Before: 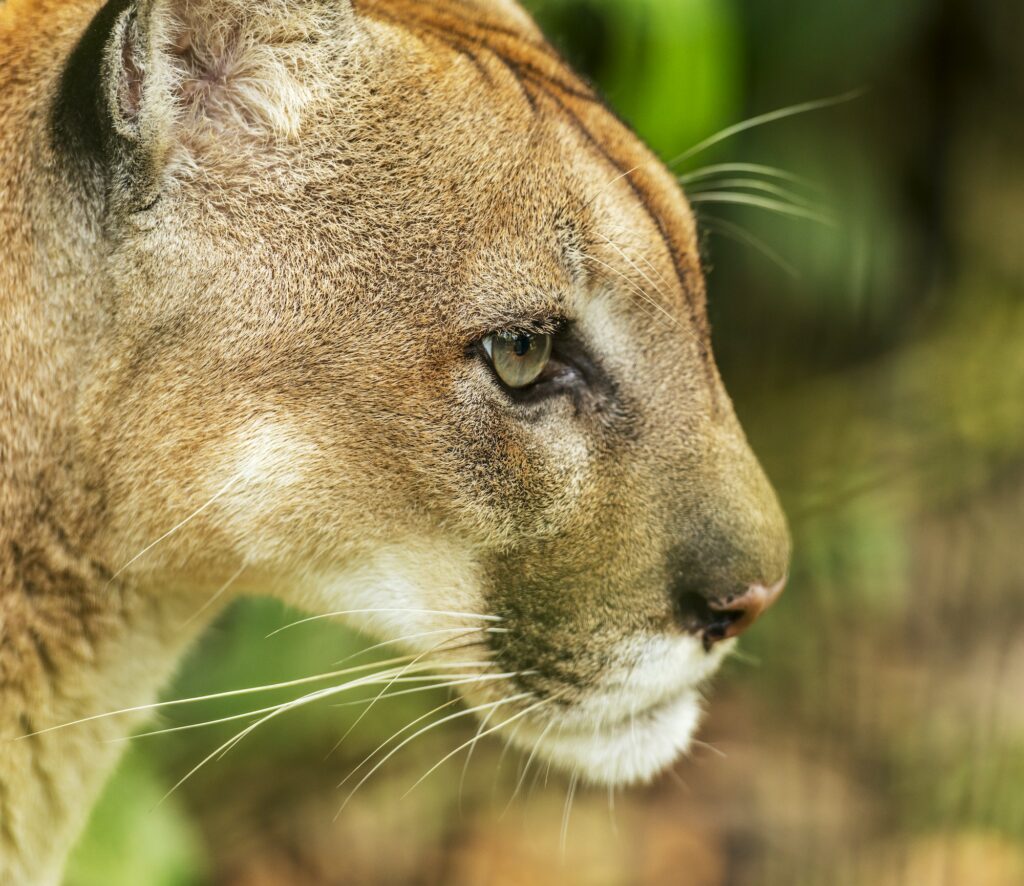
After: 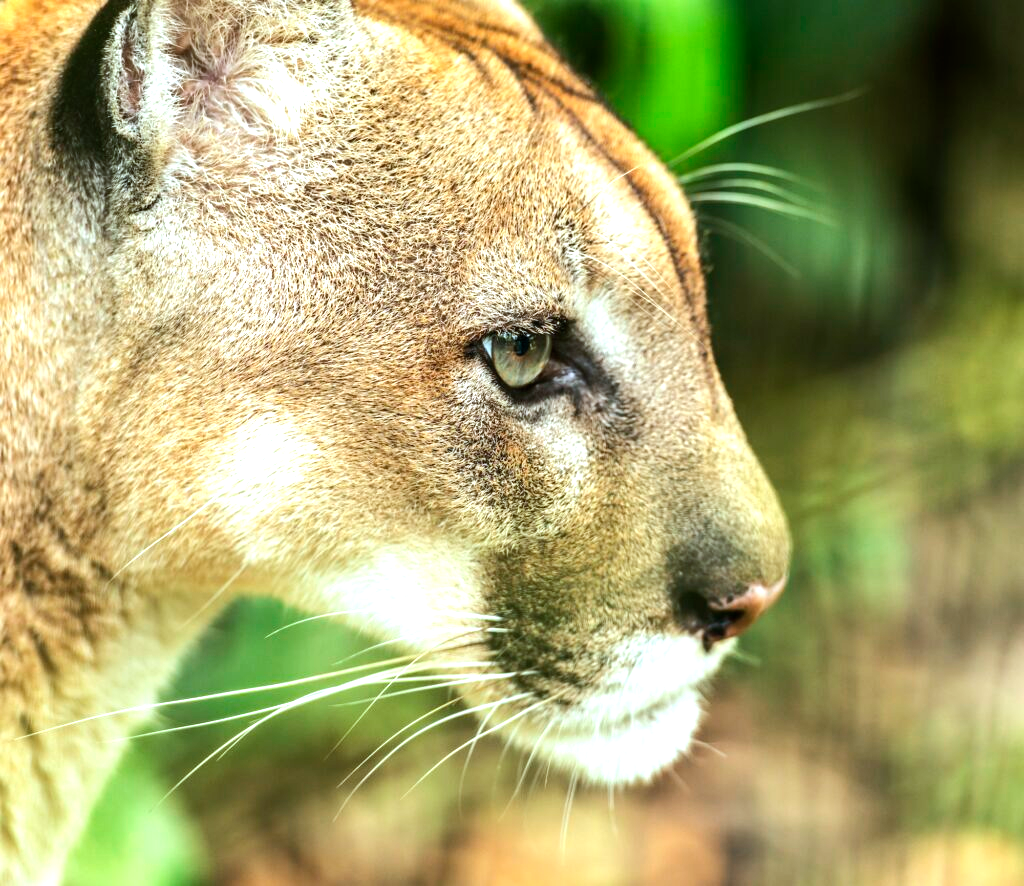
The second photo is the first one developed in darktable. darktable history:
exposure: black level correction 0, exposure 0.499 EV, compensate highlight preservation false
tone equalizer: -8 EV -0.43 EV, -7 EV -0.422 EV, -6 EV -0.304 EV, -5 EV -0.191 EV, -3 EV 0.256 EV, -2 EV 0.326 EV, -1 EV 0.373 EV, +0 EV 0.415 EV, edges refinement/feathering 500, mask exposure compensation -1.57 EV, preserve details no
color calibration: illuminant Planckian (black body), x 0.375, y 0.374, temperature 4107.15 K
